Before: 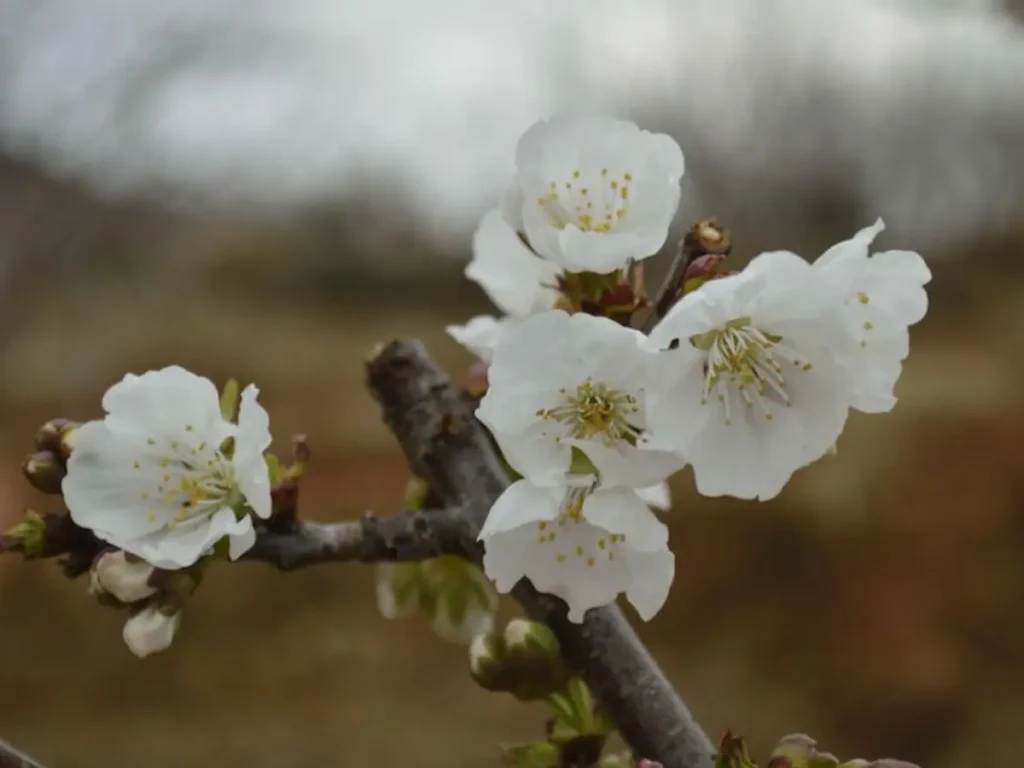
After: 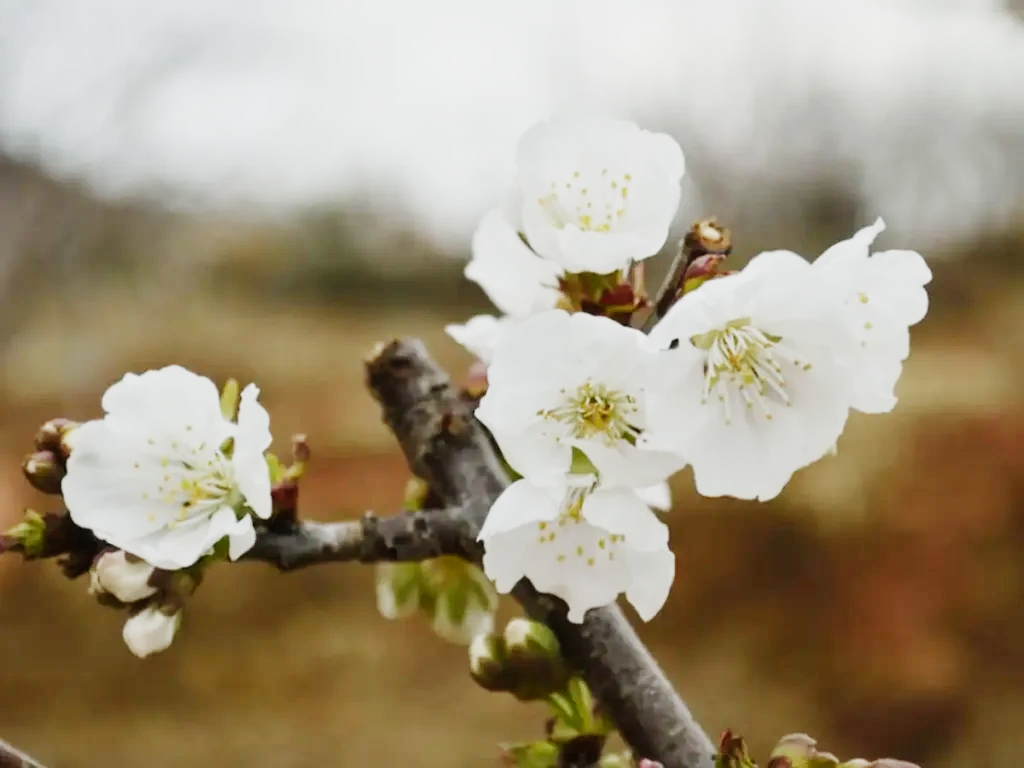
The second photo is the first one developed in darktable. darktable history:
exposure: black level correction 0, exposure 1.35 EV, compensate exposure bias true, compensate highlight preservation false
sigmoid: contrast 1.6, skew -0.2, preserve hue 0%, red attenuation 0.1, red rotation 0.035, green attenuation 0.1, green rotation -0.017, blue attenuation 0.15, blue rotation -0.052, base primaries Rec2020
